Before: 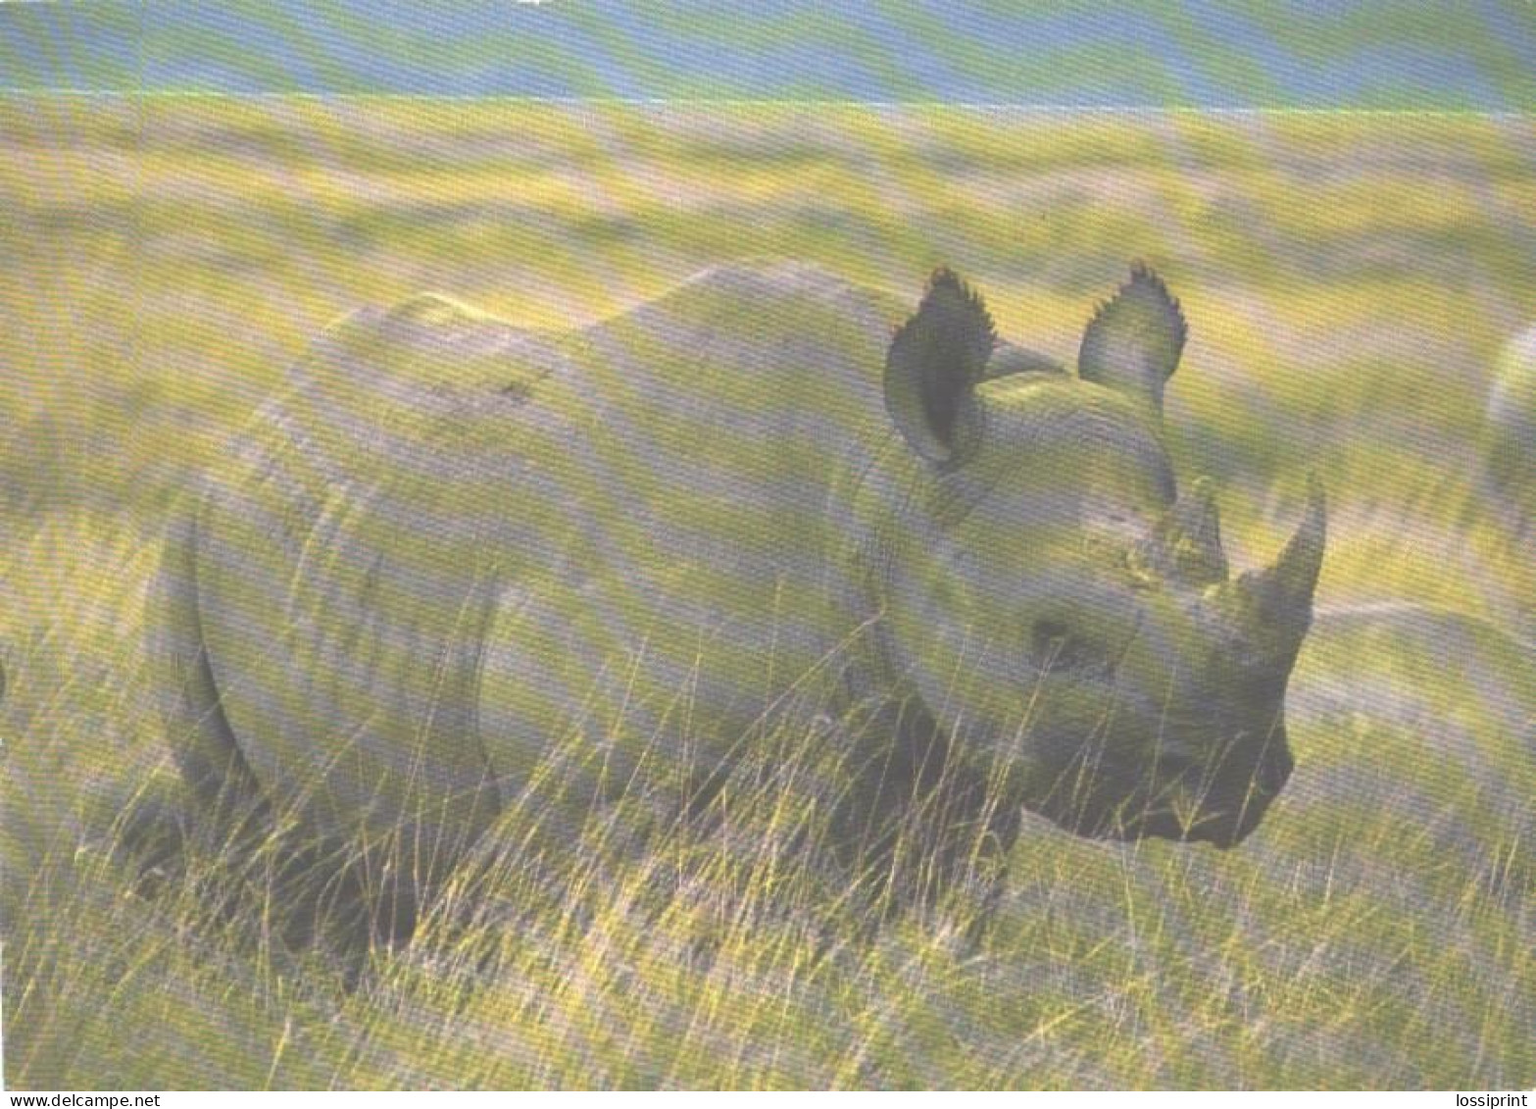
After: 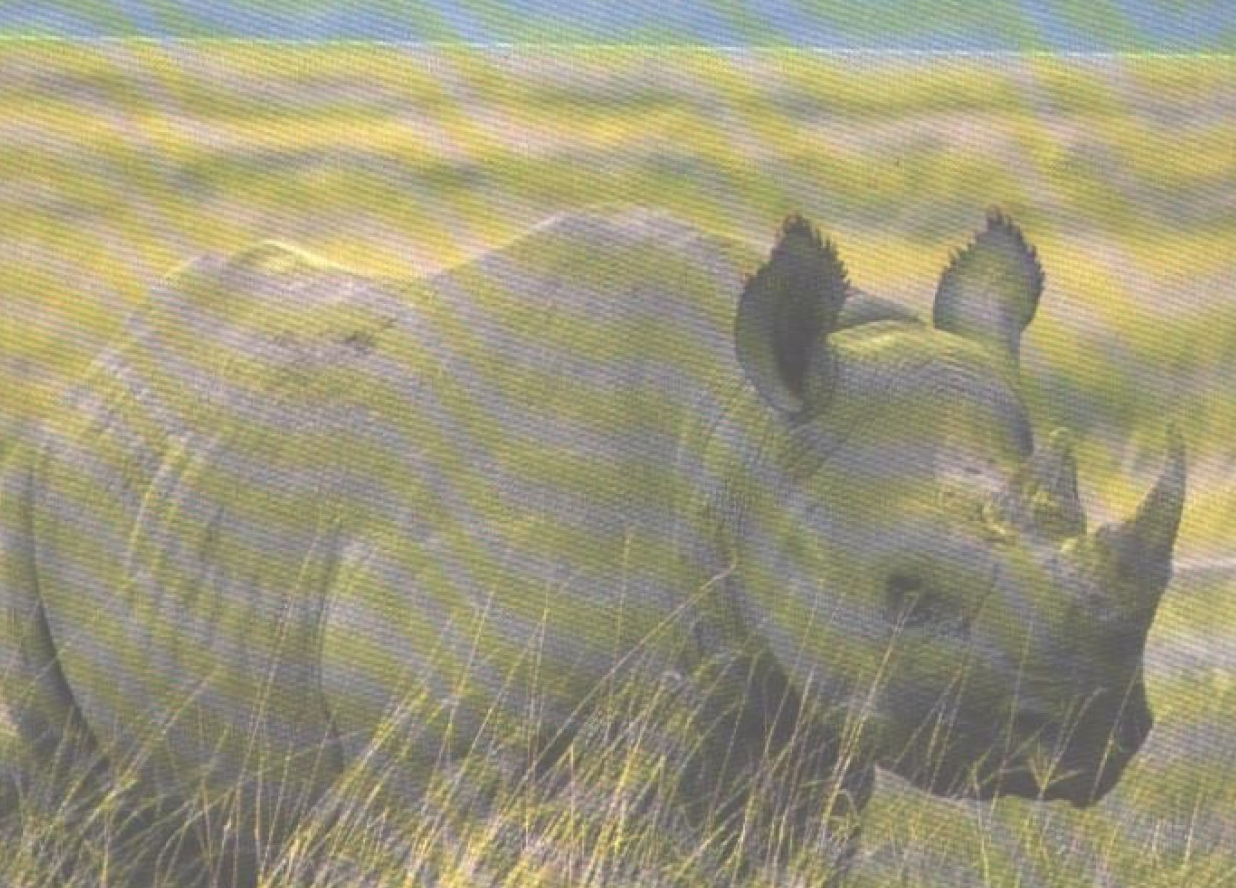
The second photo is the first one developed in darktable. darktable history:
crop and rotate: left 10.685%, top 5.136%, right 10.386%, bottom 16.322%
